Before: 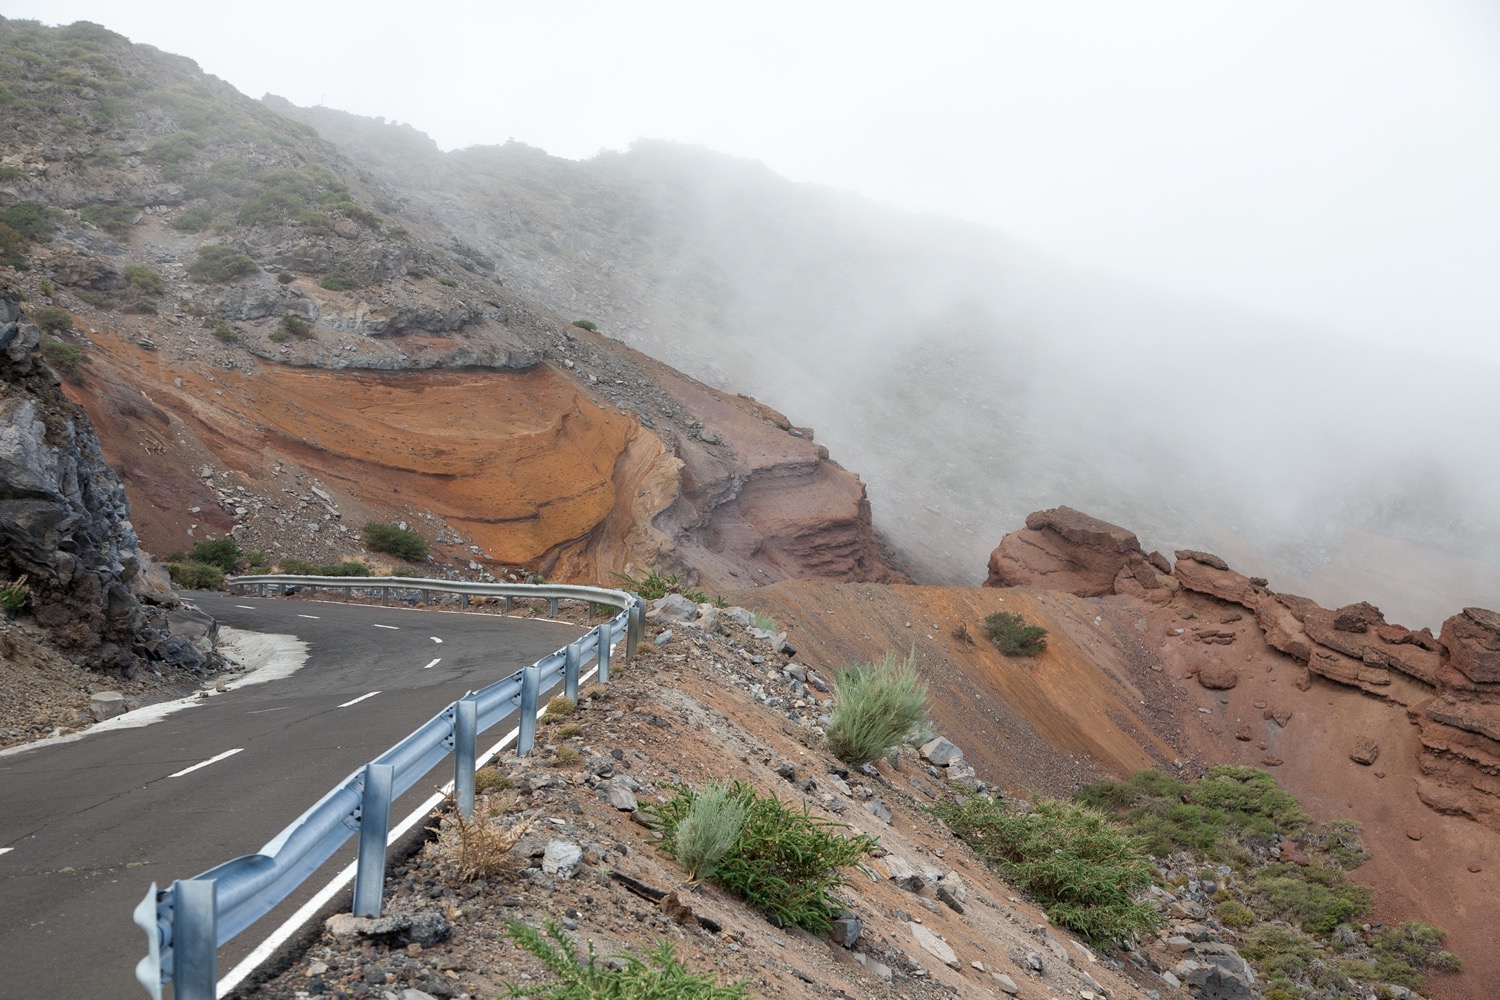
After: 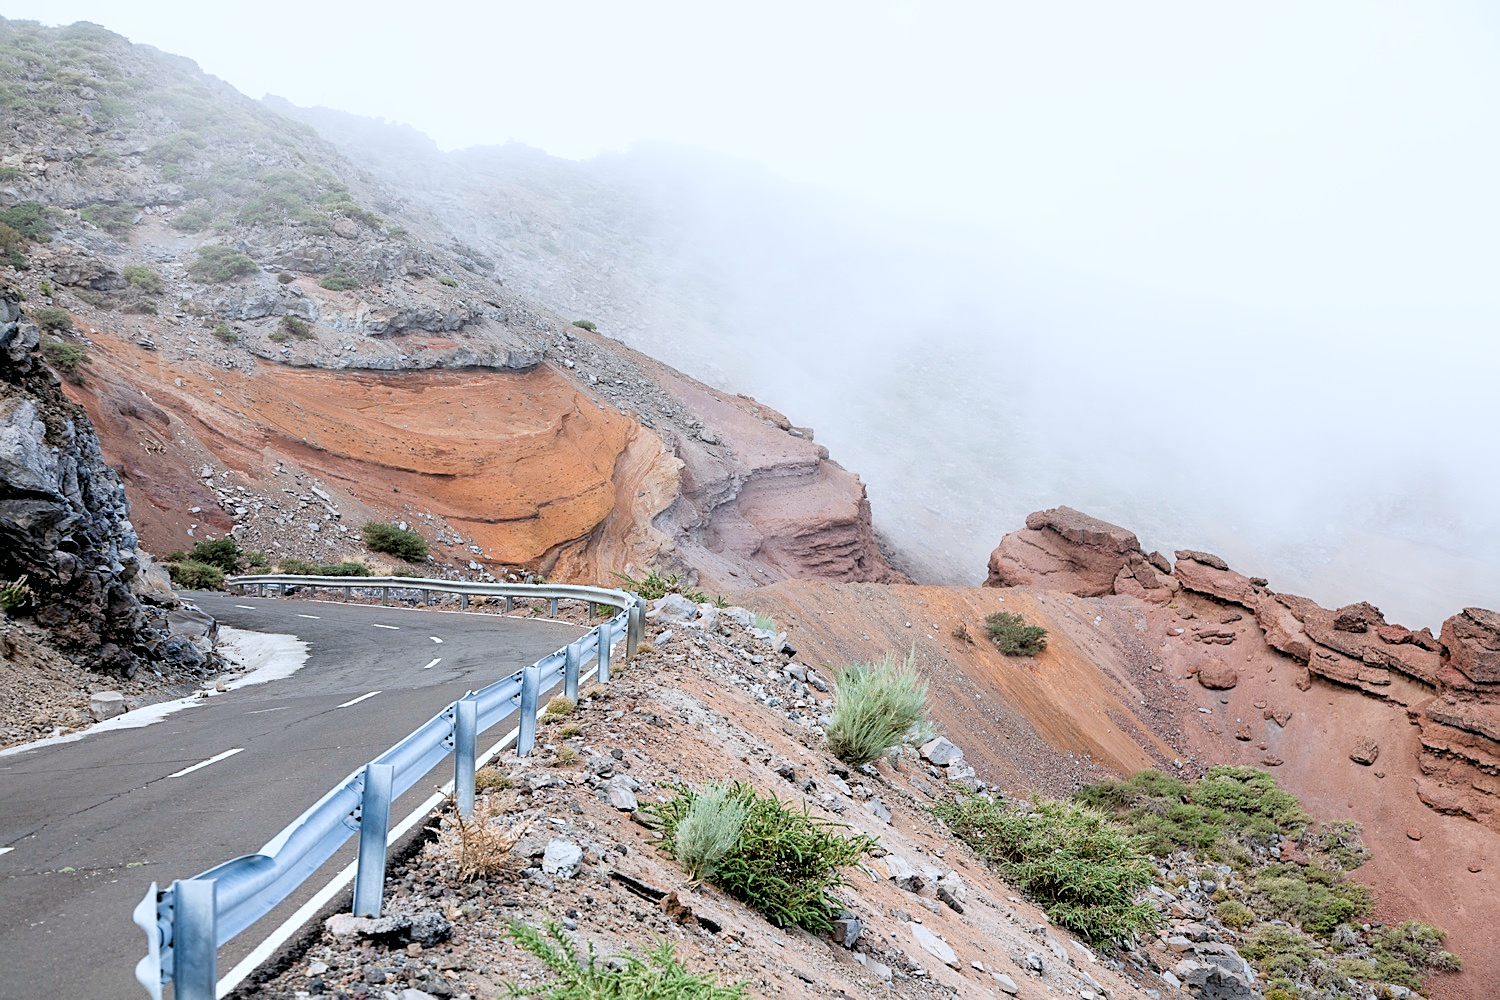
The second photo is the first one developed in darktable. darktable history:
color correction: highlights a* -0.772, highlights b* -8.92
filmic rgb: black relative exposure -5 EV, hardness 2.88, contrast 1.1, highlights saturation mix -20%
sharpen: on, module defaults
exposure: black level correction 0.011, exposure 1.088 EV, compensate exposure bias true, compensate highlight preservation false
